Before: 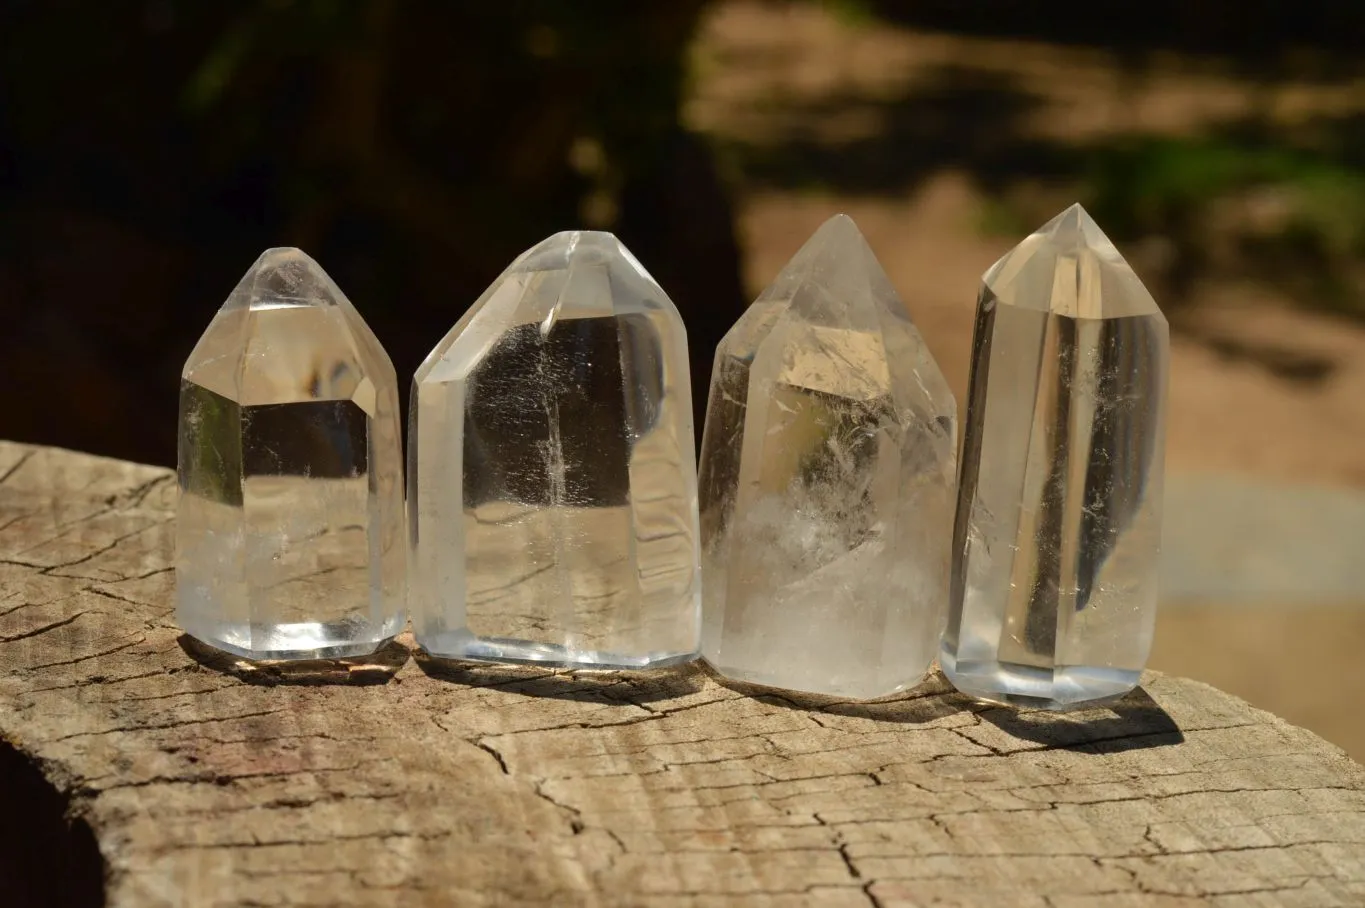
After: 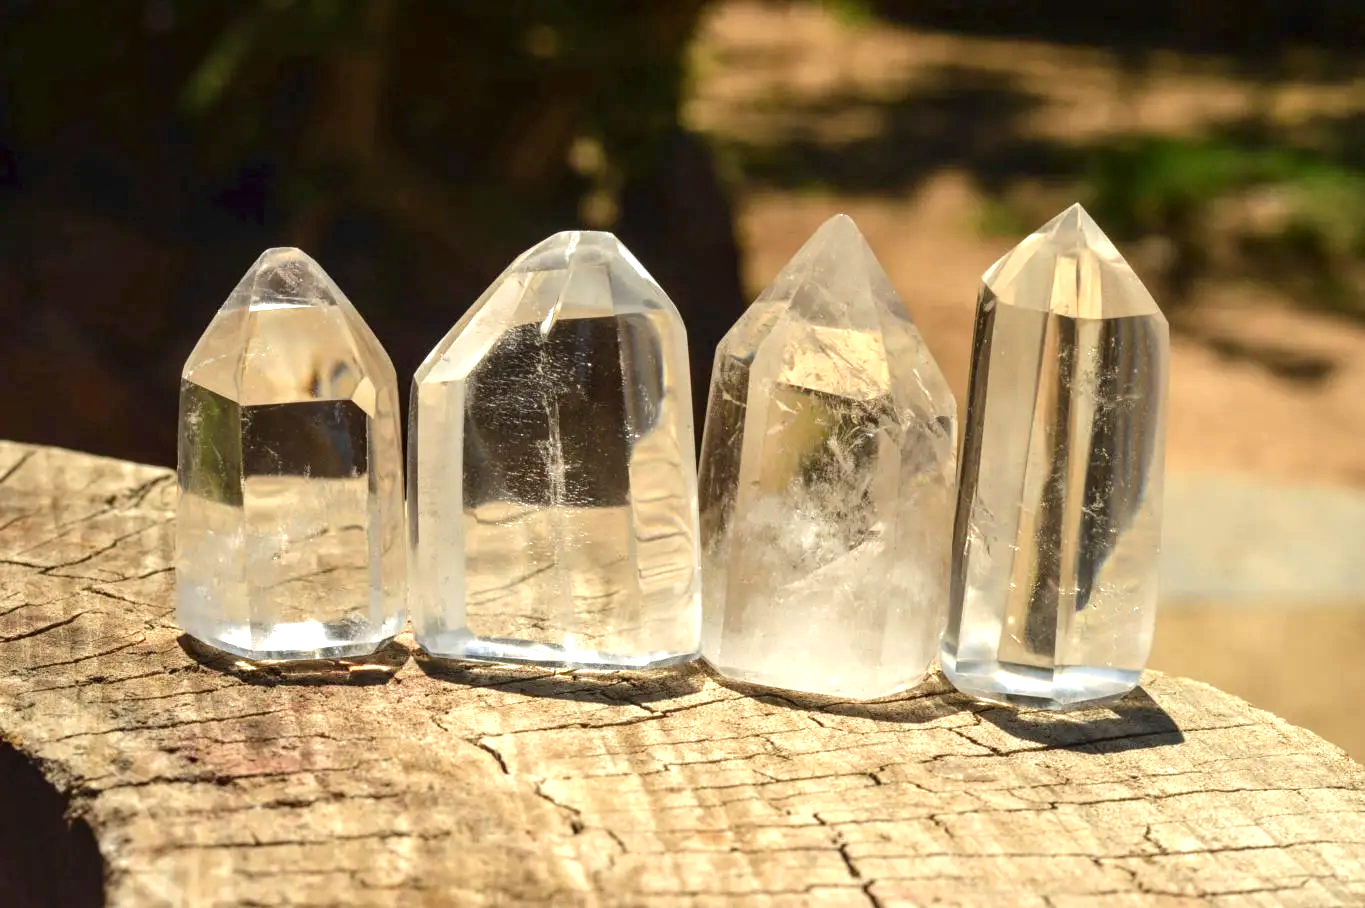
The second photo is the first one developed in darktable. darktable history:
local contrast: on, module defaults
exposure: exposure 1.137 EV, compensate highlight preservation false
